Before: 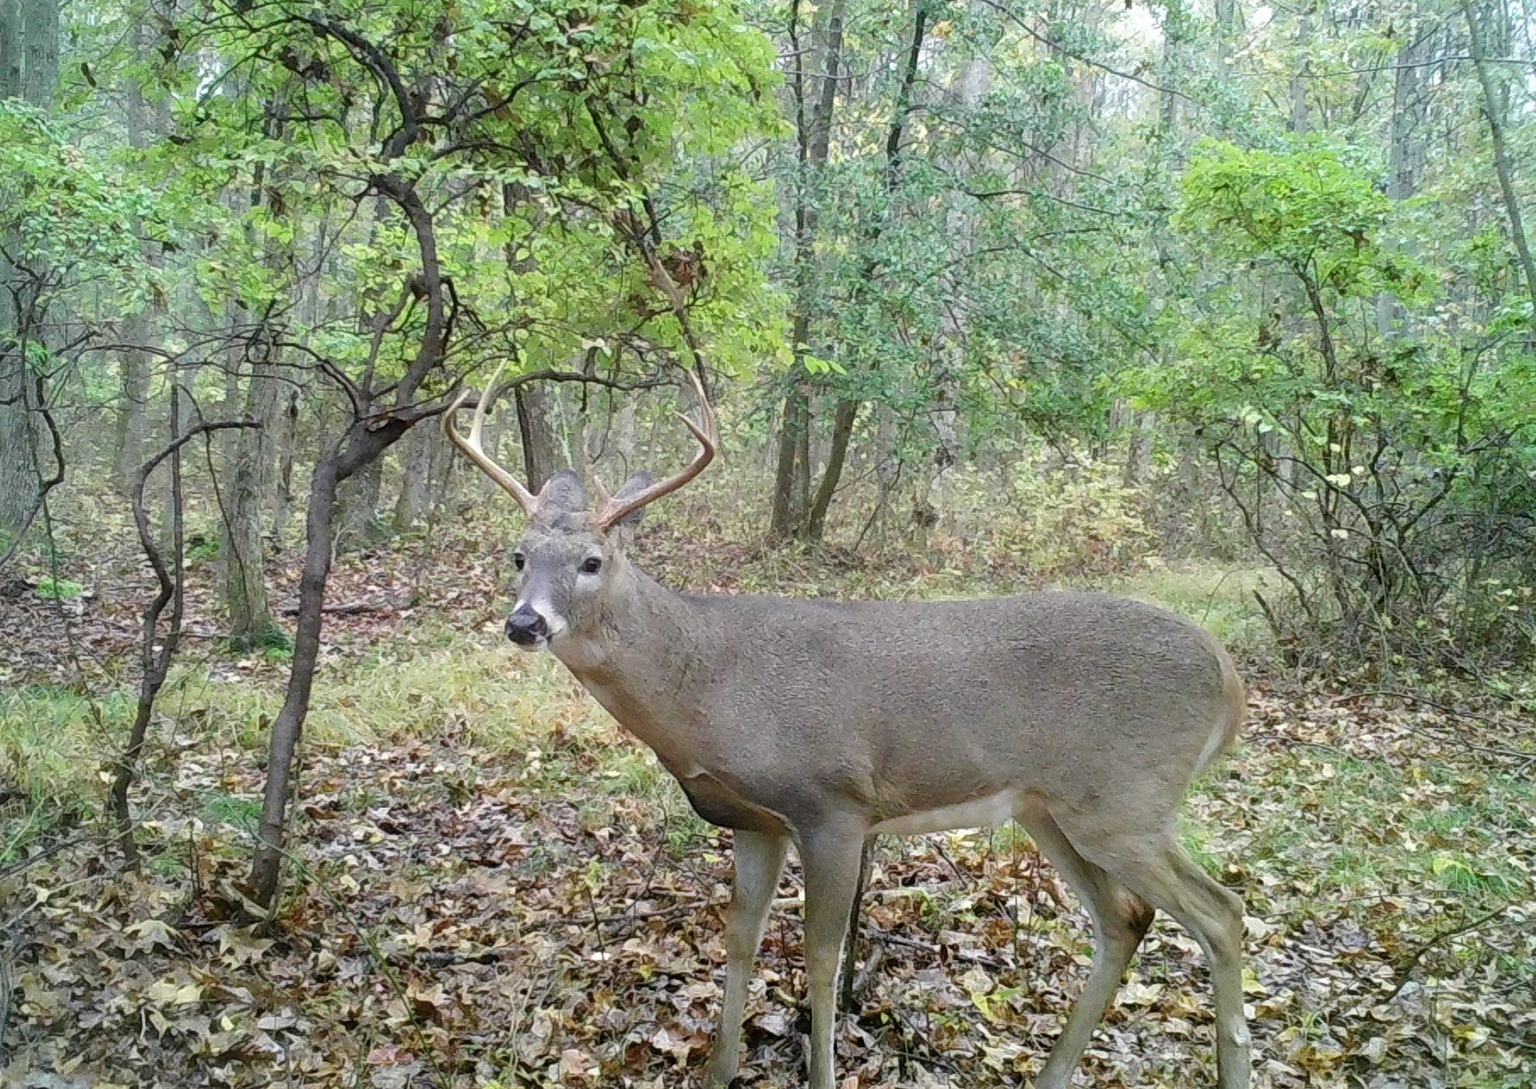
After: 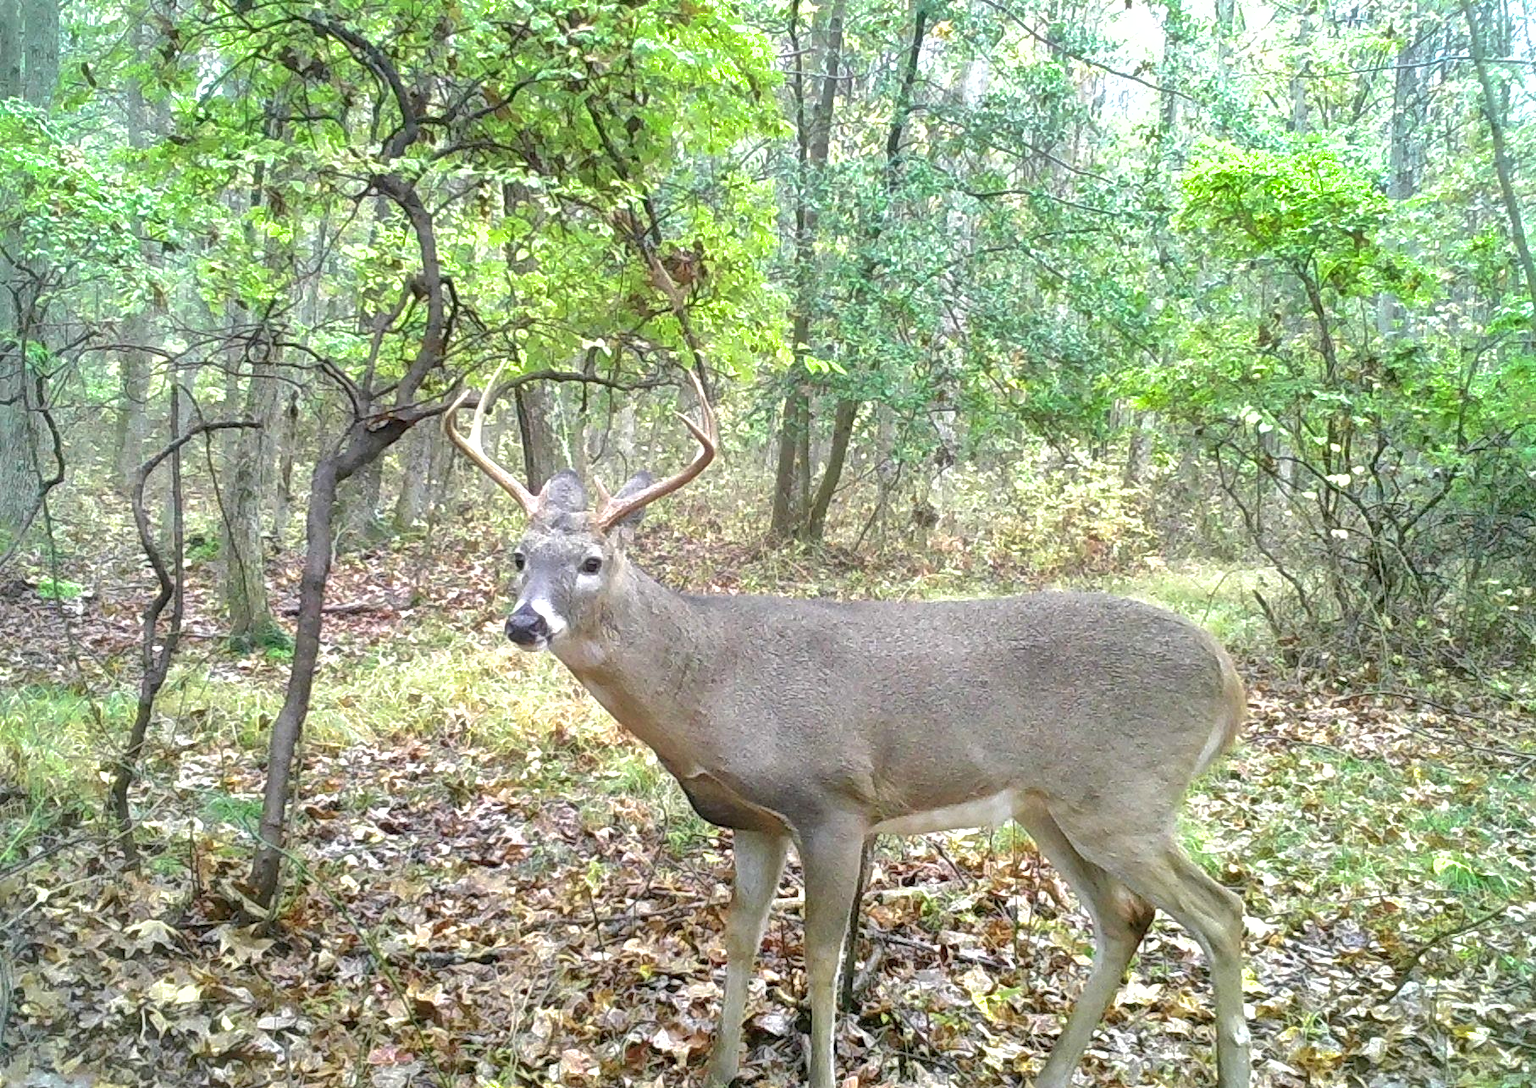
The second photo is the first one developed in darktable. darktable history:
shadows and highlights: highlights color adjustment 73.81%
color correction: highlights b* -0.047, saturation 0.995
exposure: exposure 0.778 EV, compensate highlight preservation false
